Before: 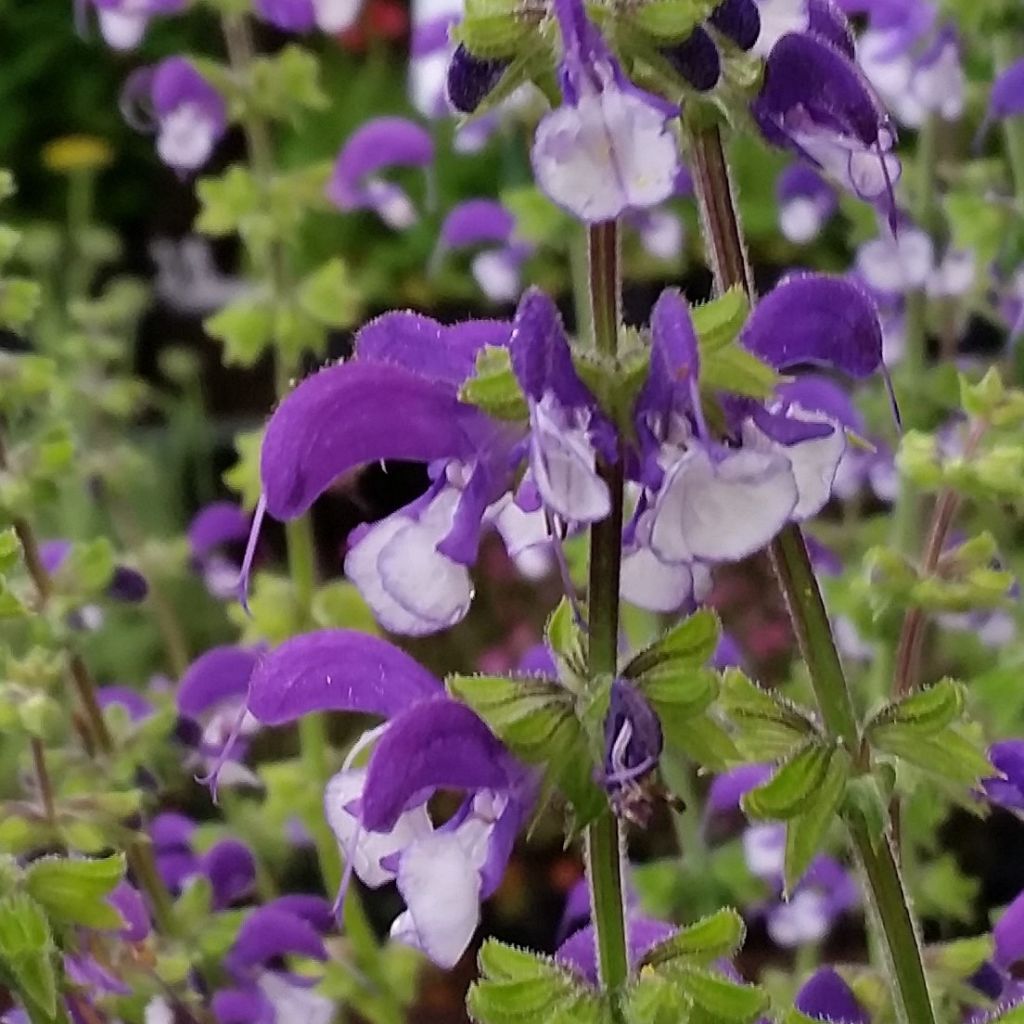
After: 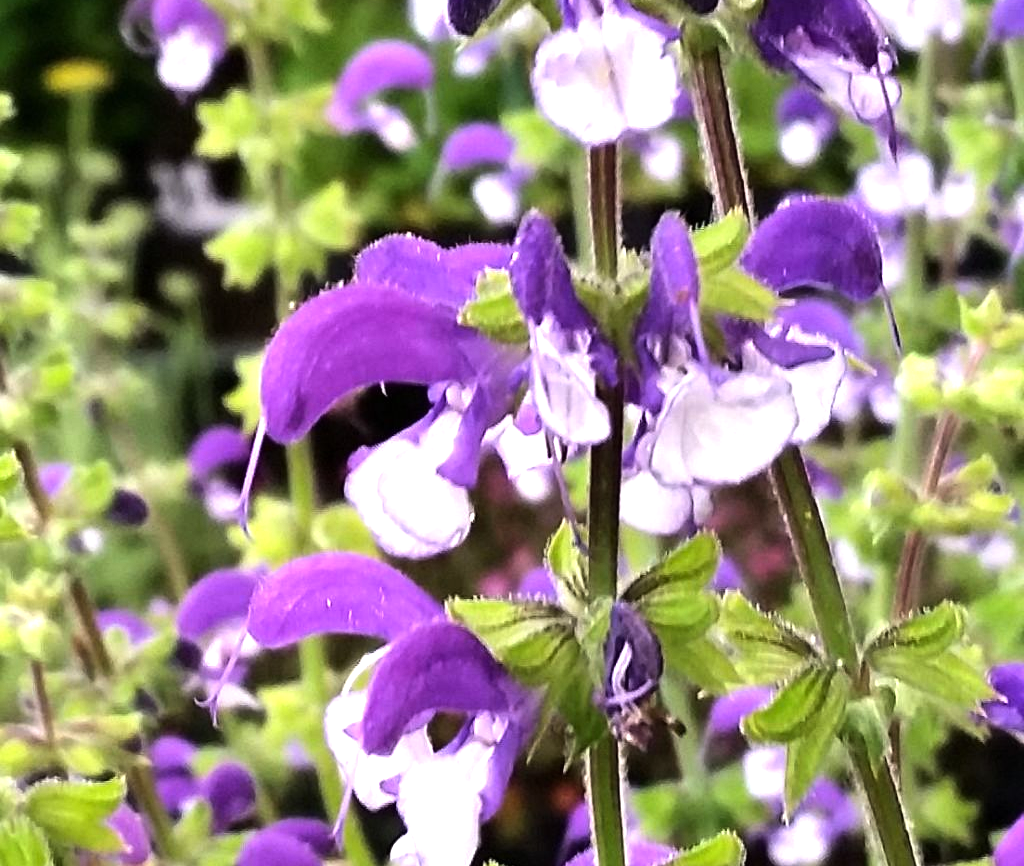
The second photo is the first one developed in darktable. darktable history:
crop: top 7.573%, bottom 7.765%
tone equalizer: -8 EV -0.712 EV, -7 EV -0.682 EV, -6 EV -0.619 EV, -5 EV -0.375 EV, -3 EV 0.366 EV, -2 EV 0.6 EV, -1 EV 0.691 EV, +0 EV 0.769 EV, edges refinement/feathering 500, mask exposure compensation -1.57 EV, preserve details no
exposure: exposure 0.772 EV, compensate exposure bias true, compensate highlight preservation false
